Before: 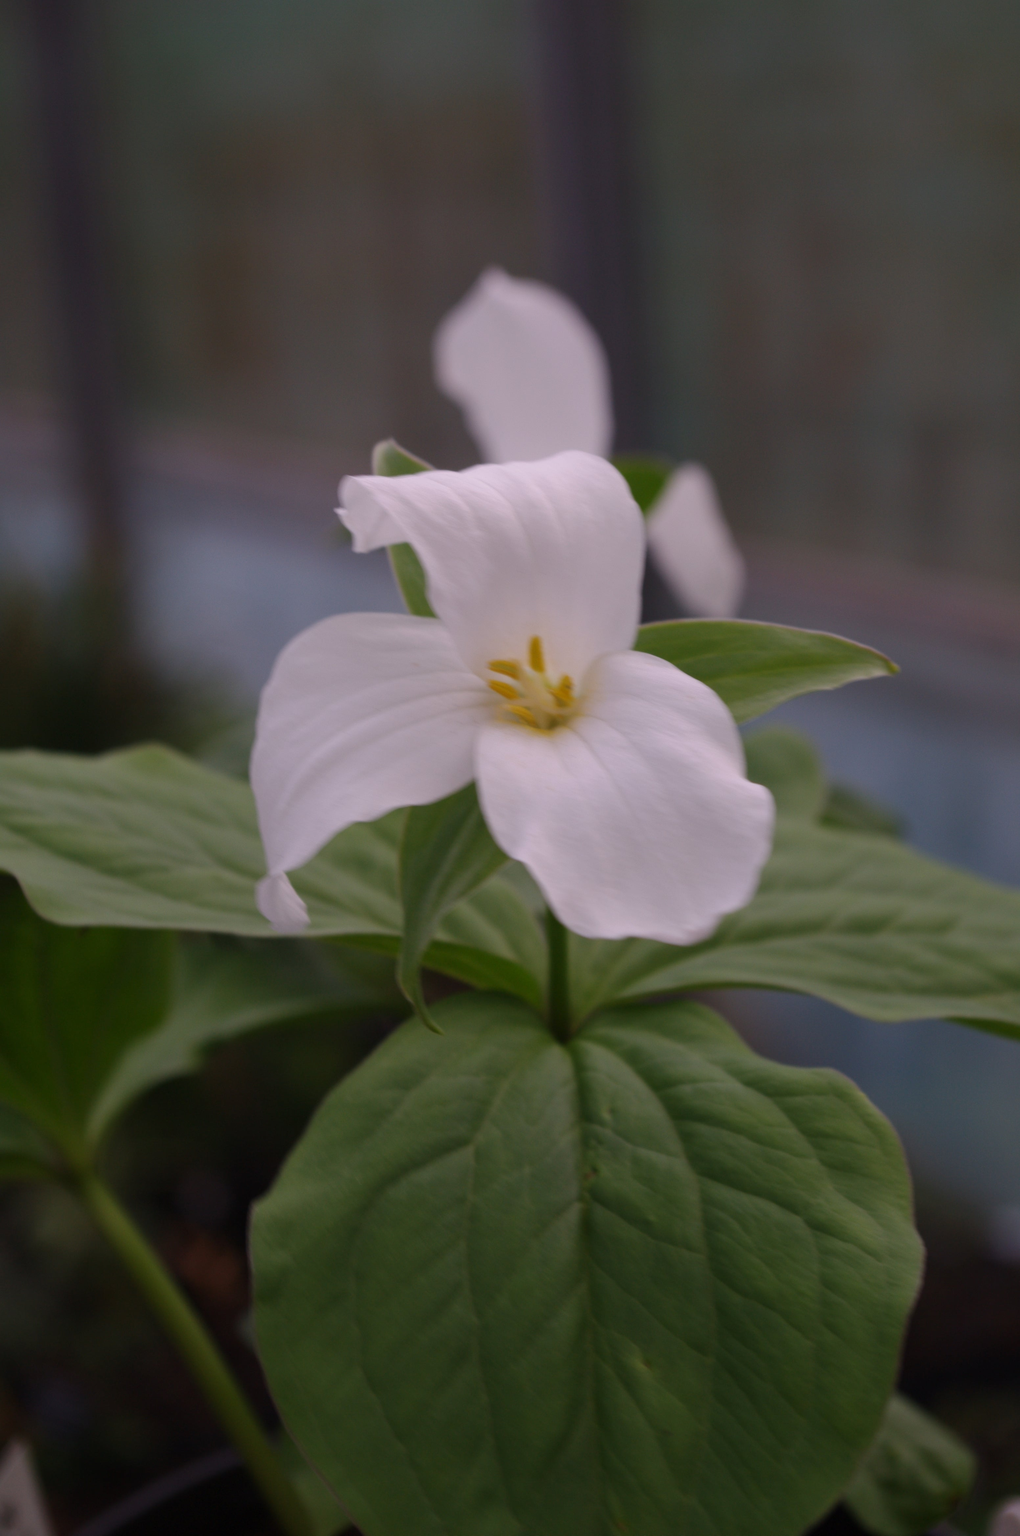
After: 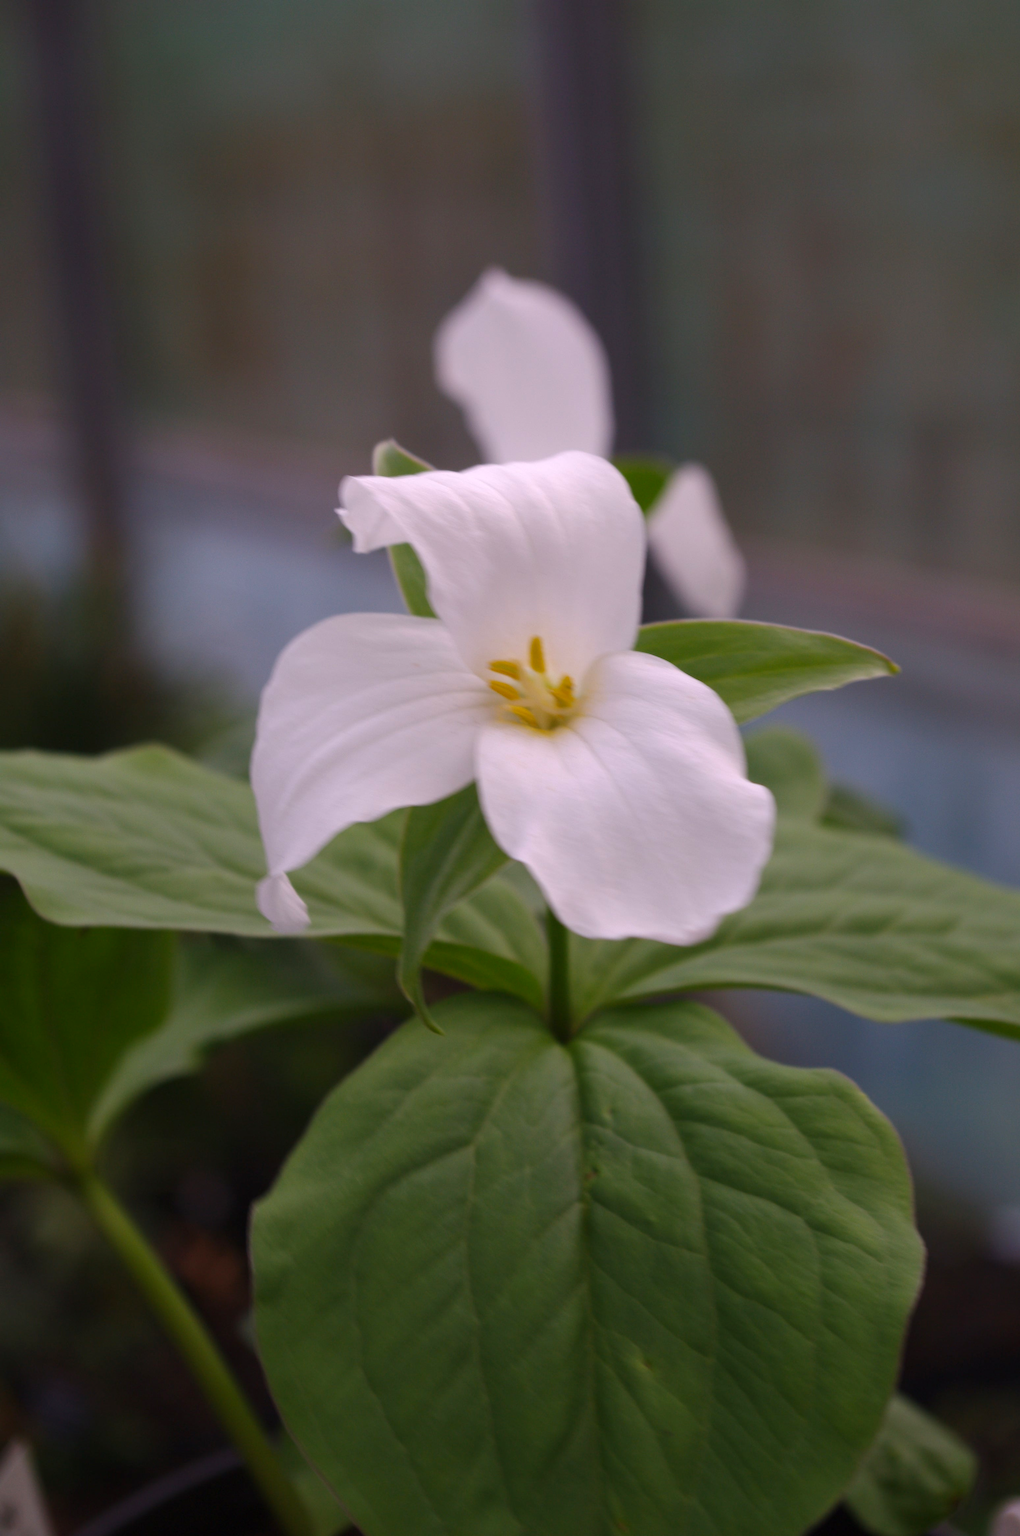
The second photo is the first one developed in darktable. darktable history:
color balance rgb: perceptual saturation grading › global saturation 0.012%, perceptual brilliance grading › global brilliance 12.302%, global vibrance 20.222%
